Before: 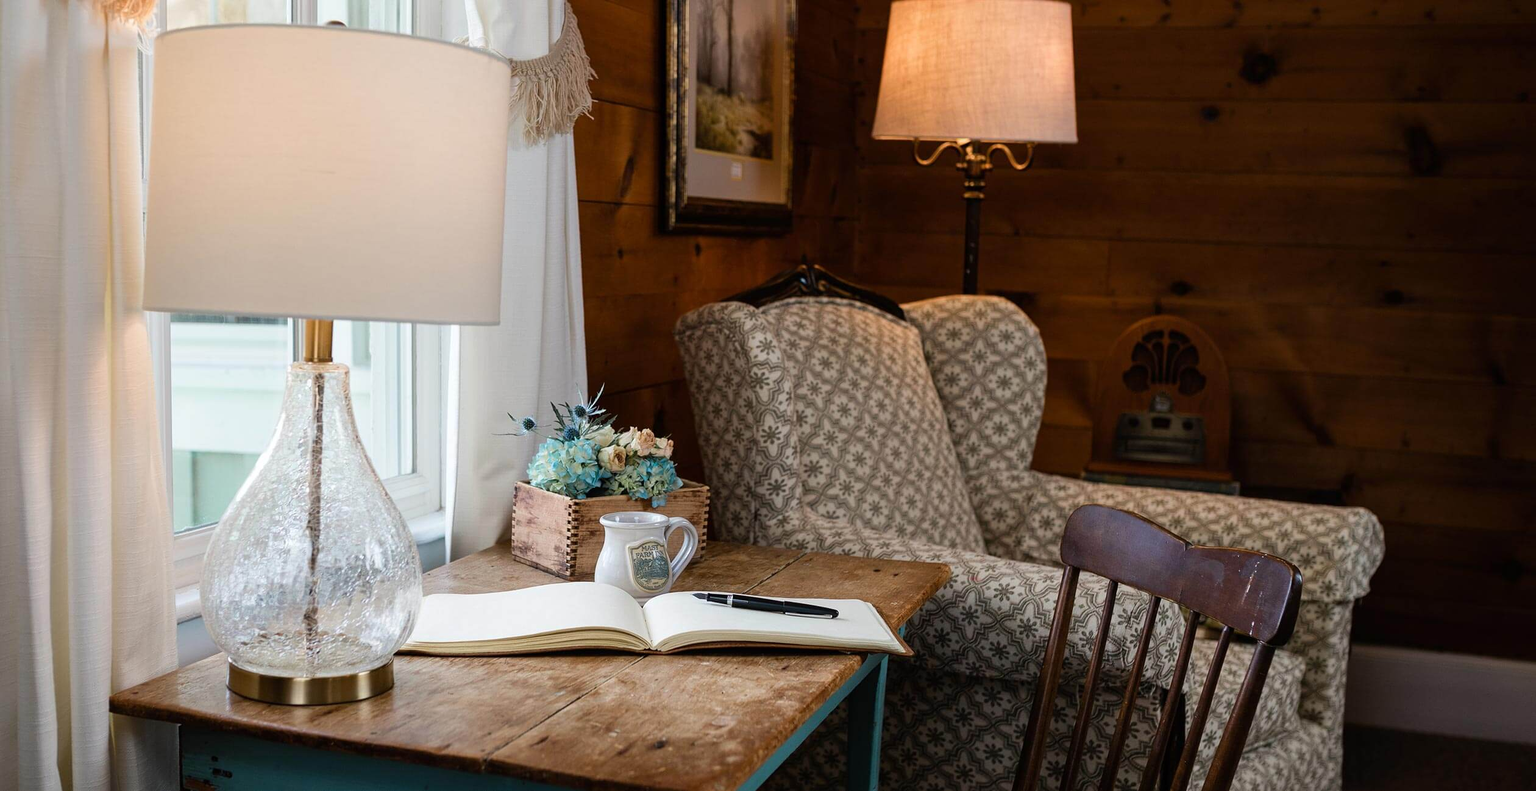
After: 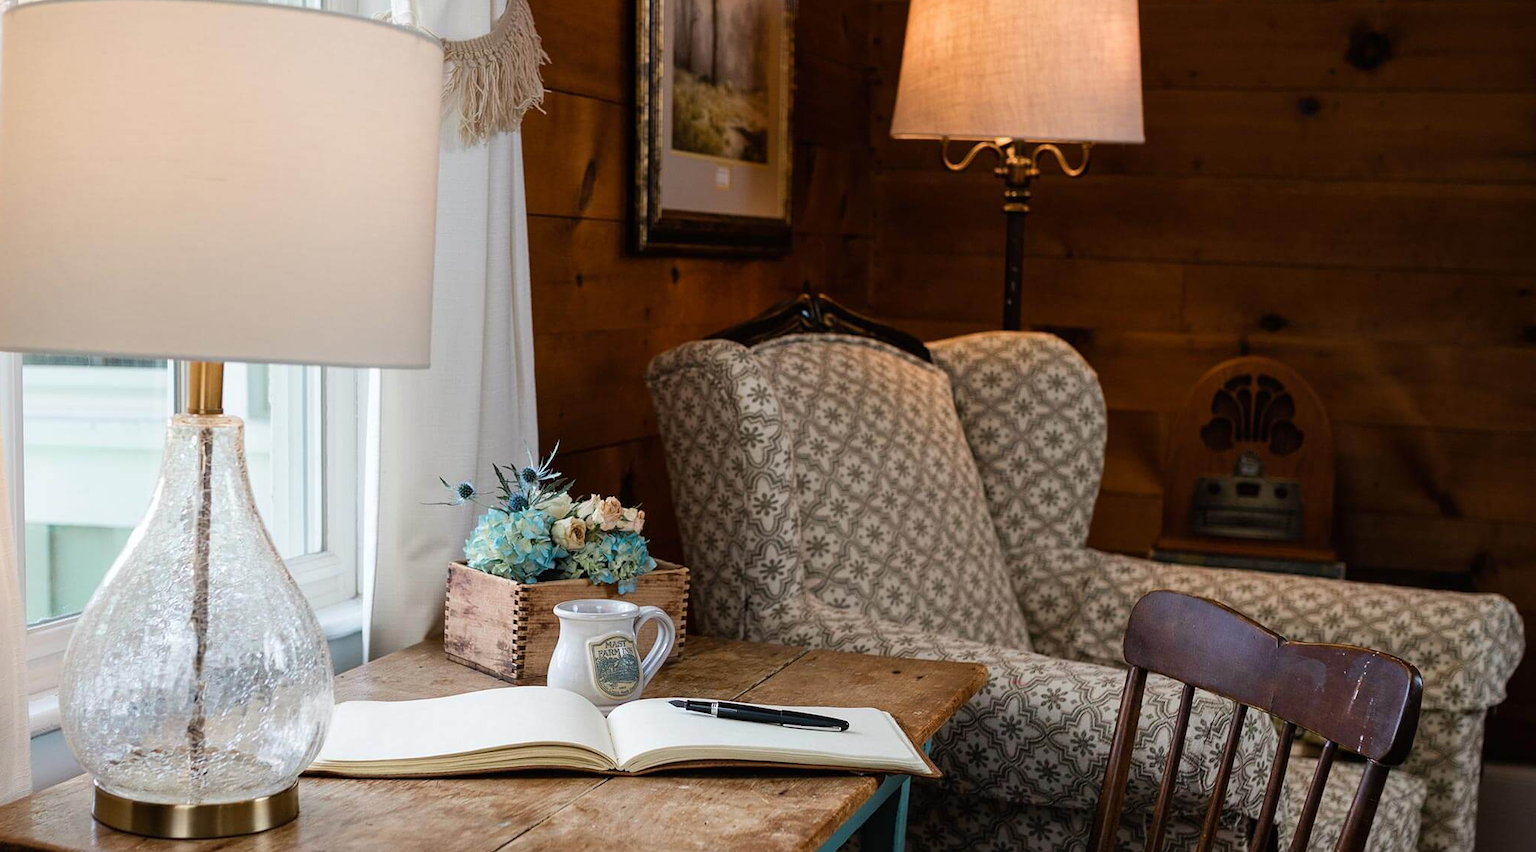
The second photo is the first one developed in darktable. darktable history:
crop: left 9.946%, top 3.538%, right 9.216%, bottom 9.358%
